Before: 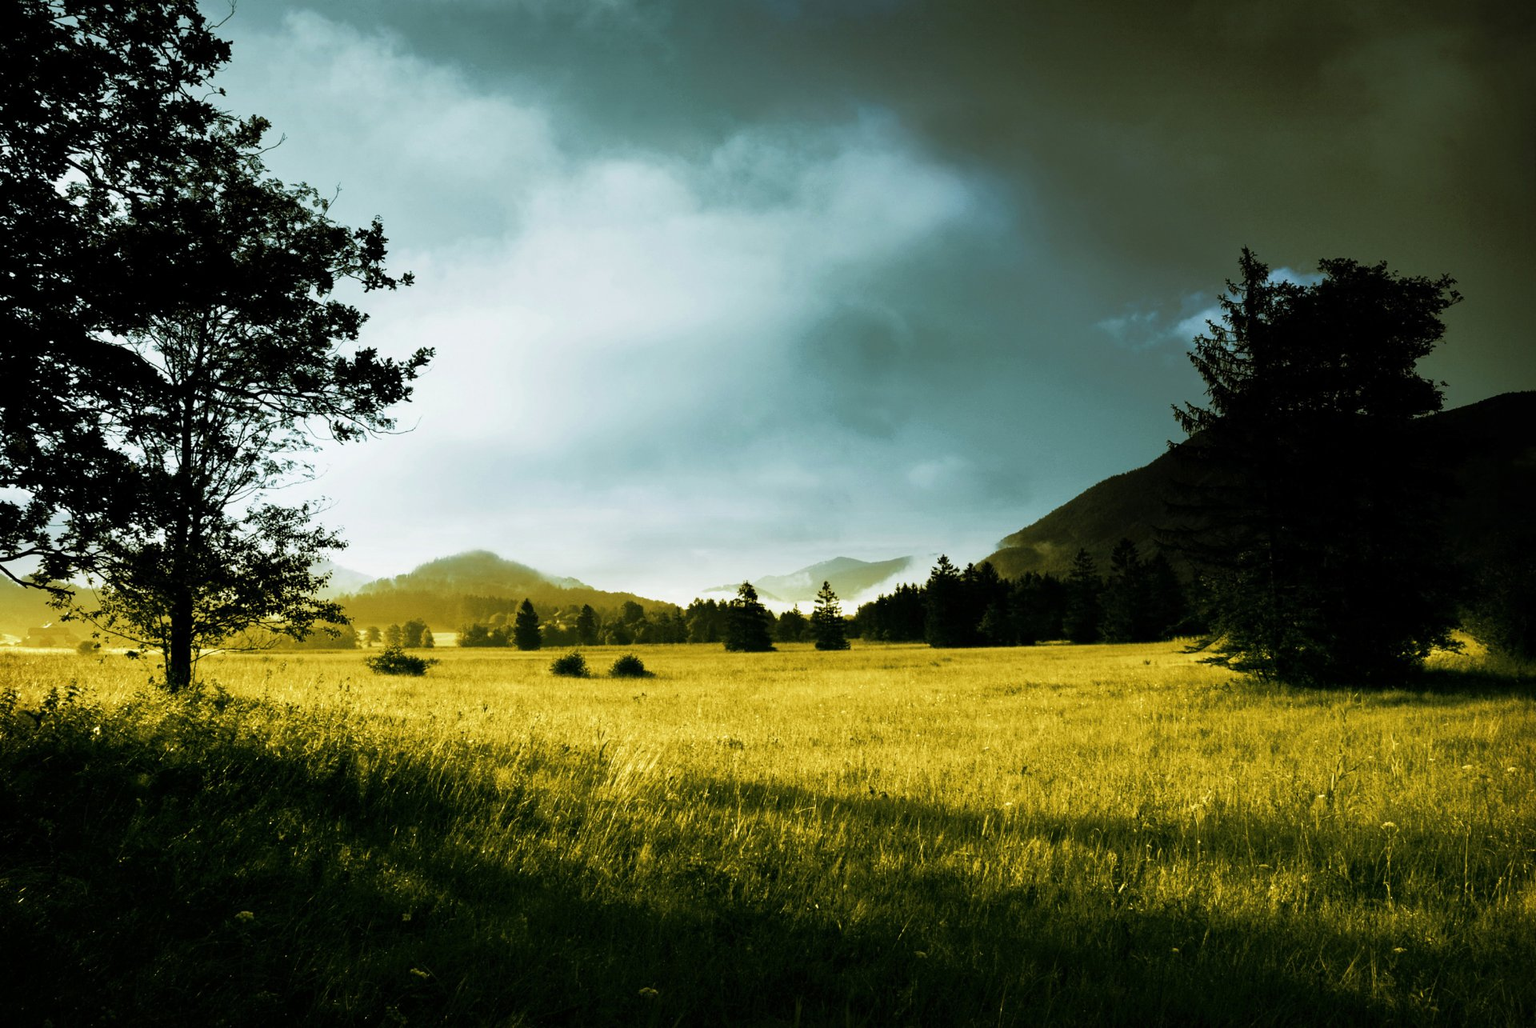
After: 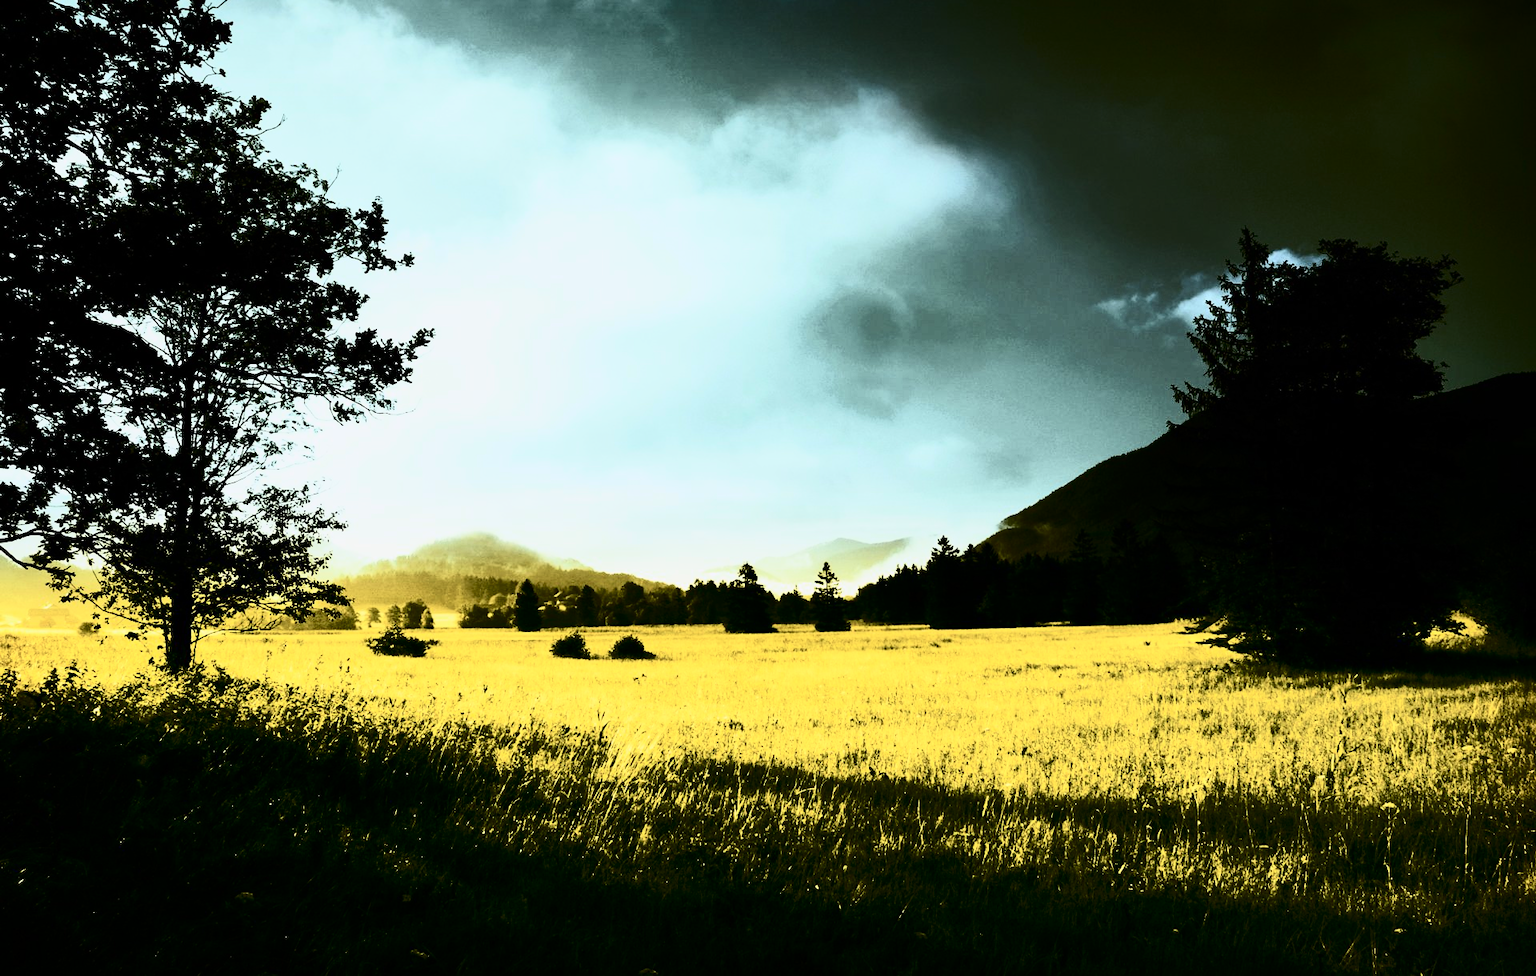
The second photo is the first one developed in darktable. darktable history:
crop and rotate: top 1.937%, bottom 3.029%
contrast brightness saturation: contrast 0.913, brightness 0.2
shadows and highlights: shadows -20.44, white point adjustment -2.13, highlights -35.08
